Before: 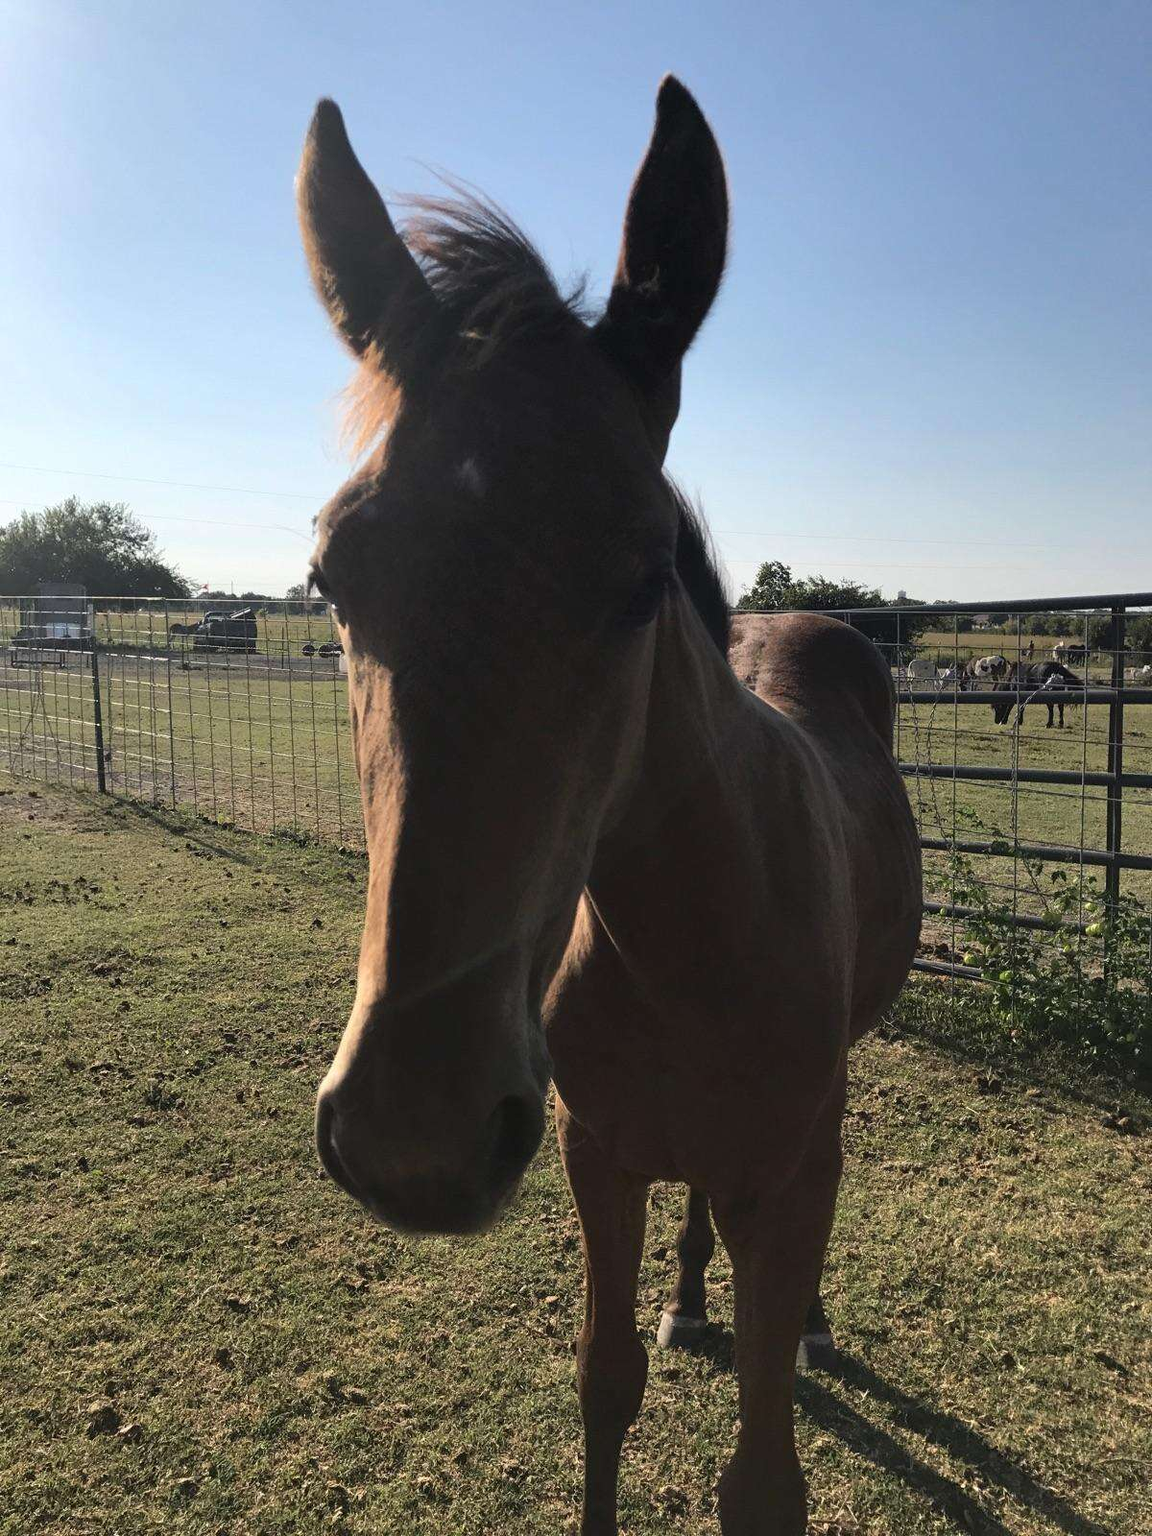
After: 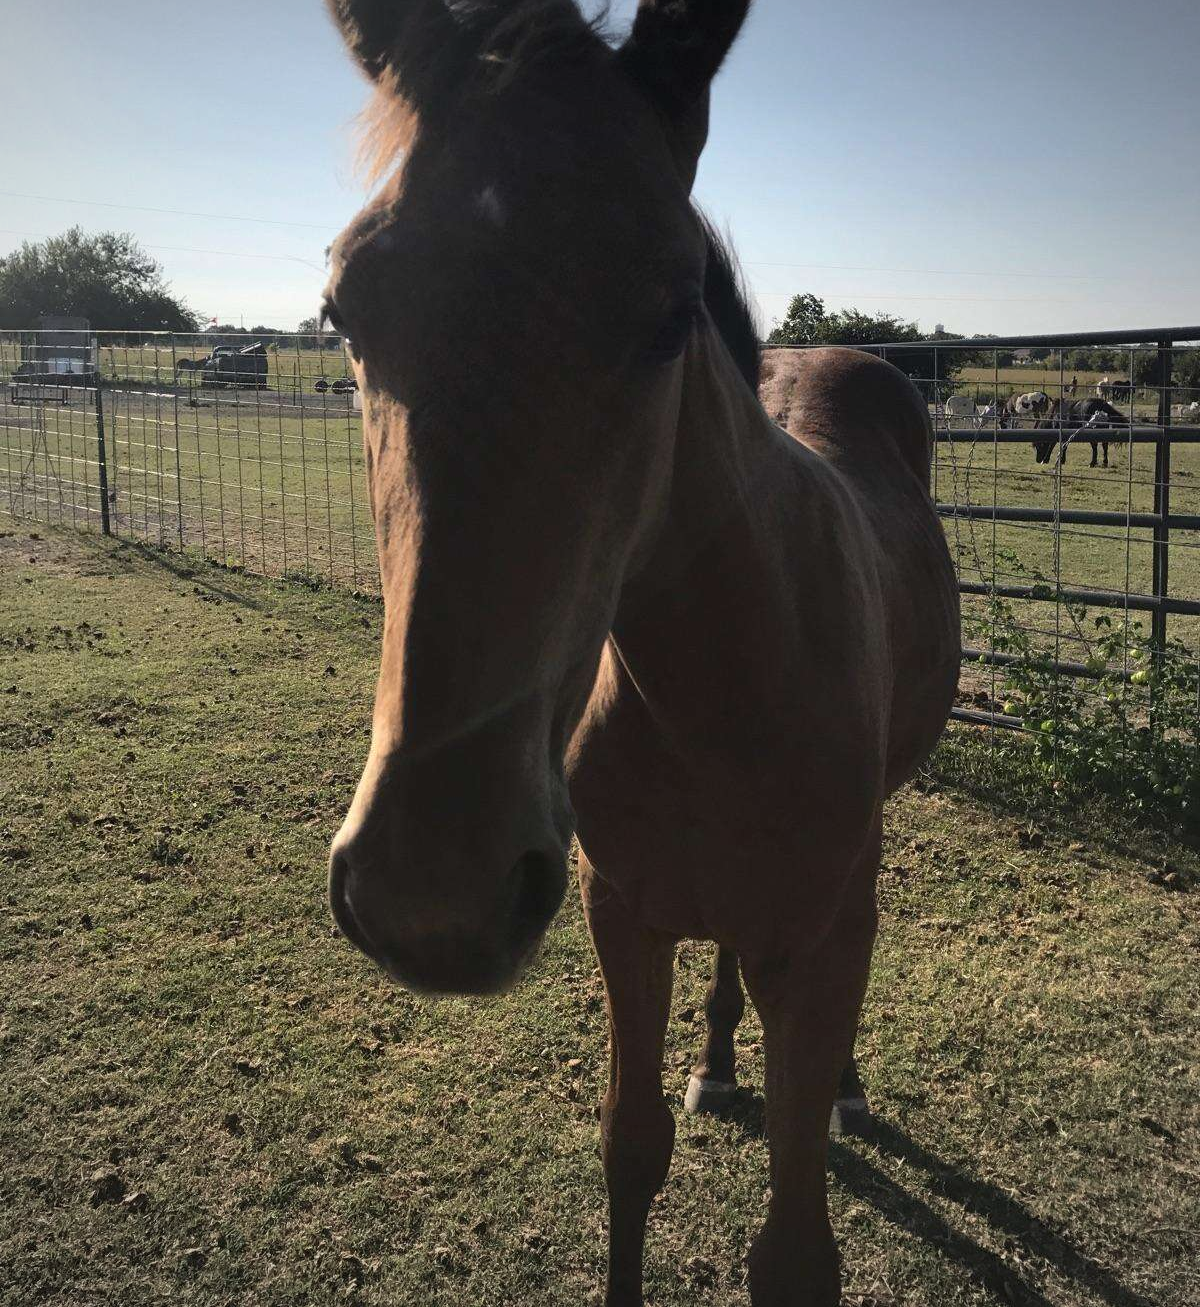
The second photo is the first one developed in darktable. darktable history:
vignetting: fall-off start 85.1%, fall-off radius 80.38%, width/height ratio 1.215, unbound false
crop and rotate: top 18.305%
